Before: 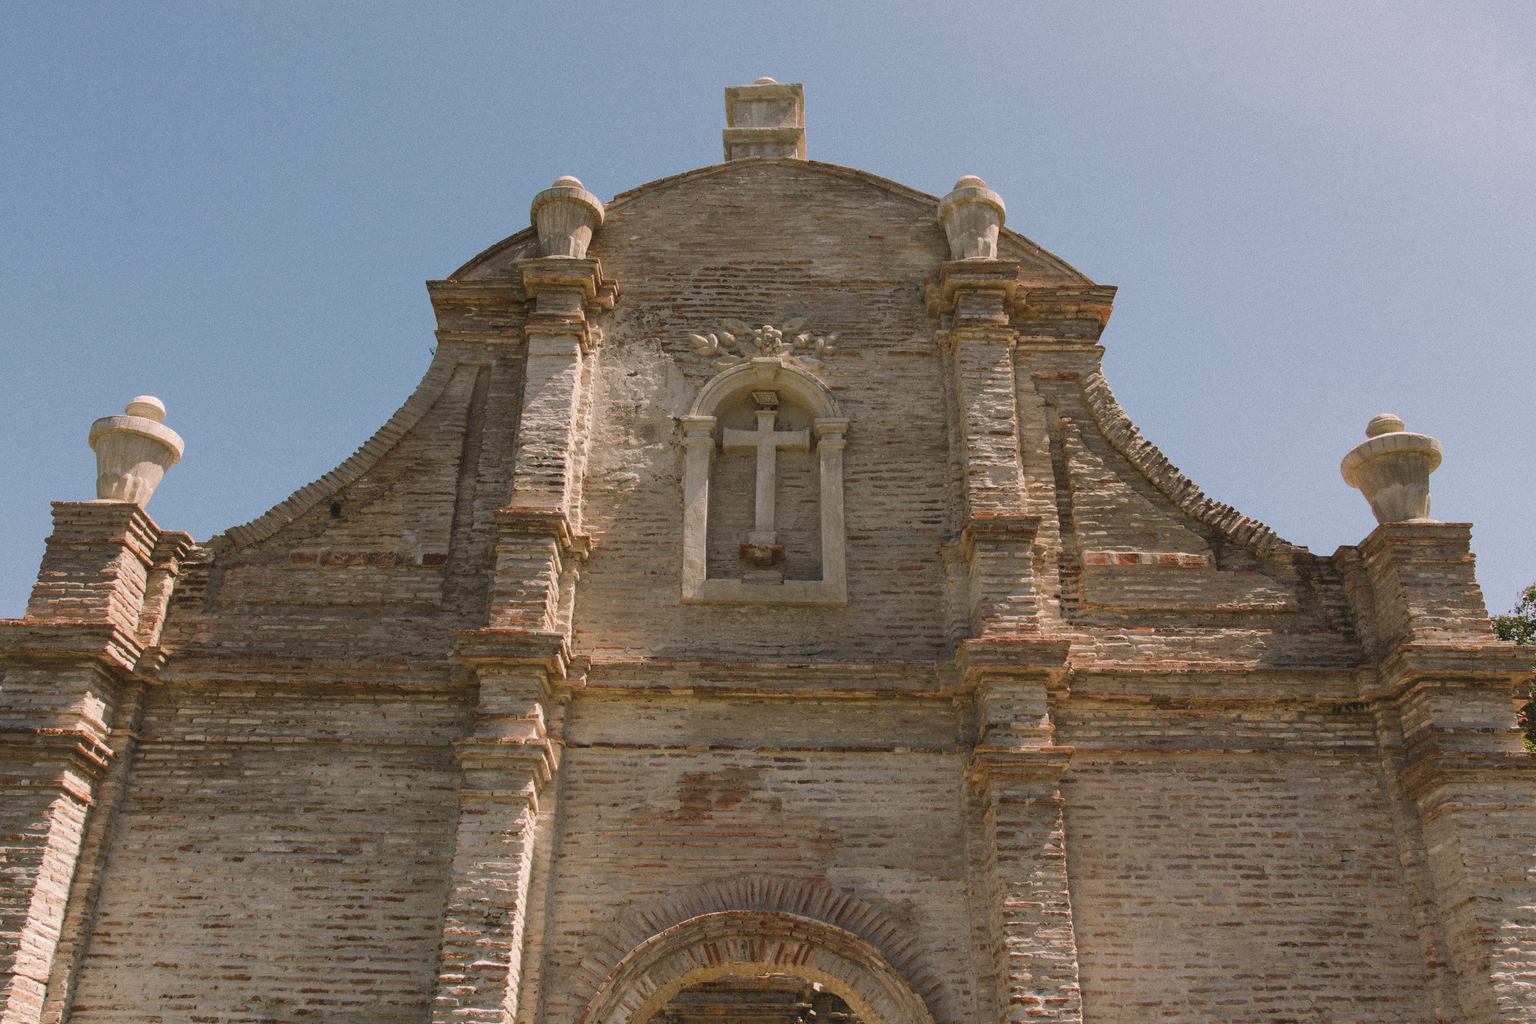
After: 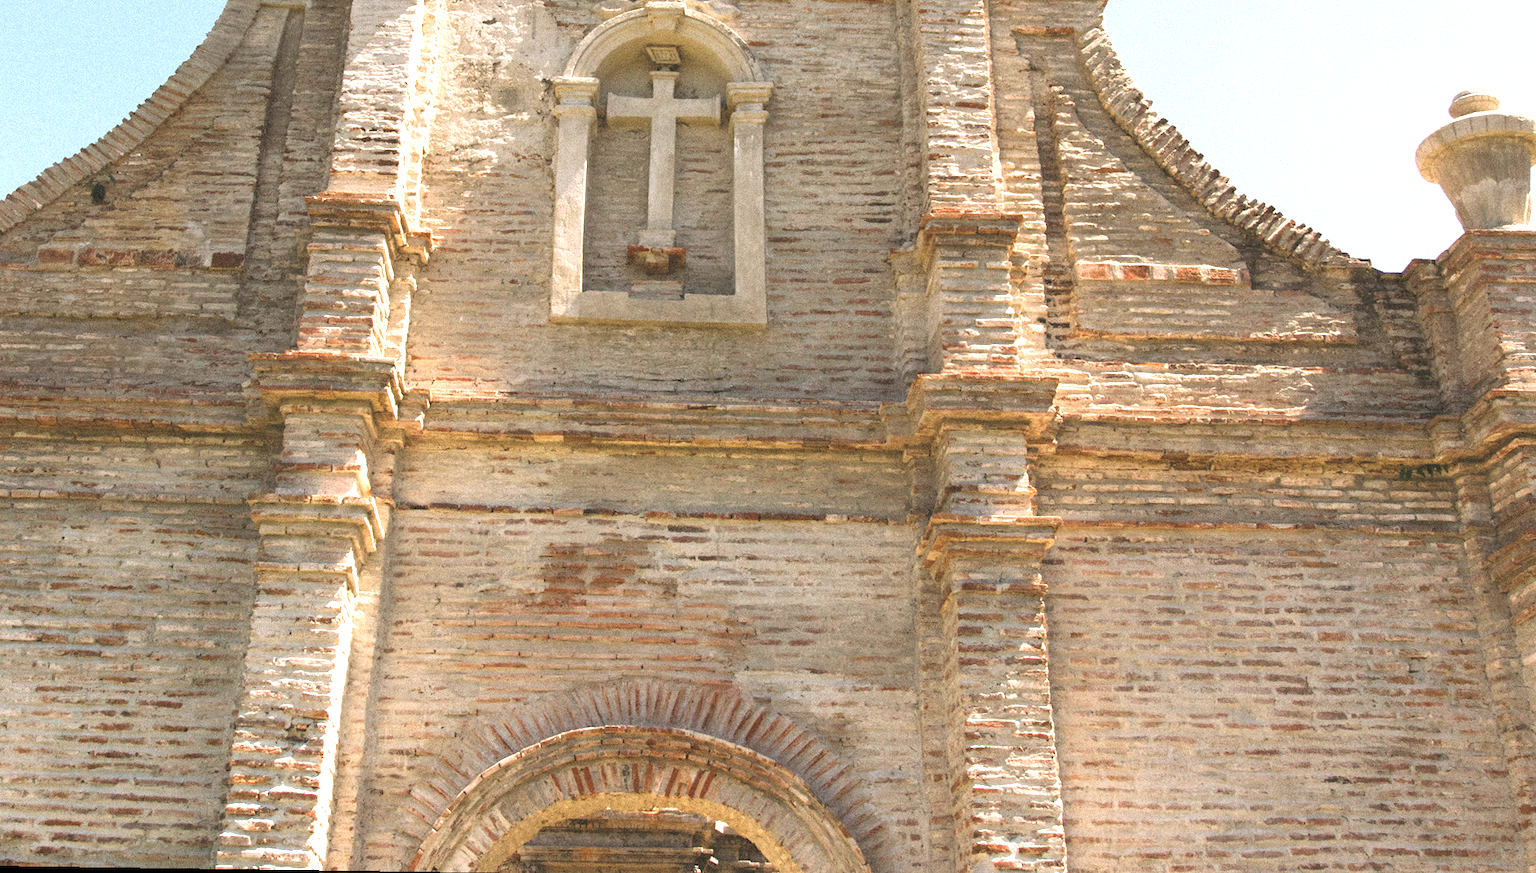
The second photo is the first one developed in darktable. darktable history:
rotate and perspective: rotation 0.8°, automatic cropping off
exposure: black level correction 0, exposure 1.45 EV, compensate exposure bias true, compensate highlight preservation false
crop and rotate: left 17.299%, top 35.115%, right 7.015%, bottom 1.024%
